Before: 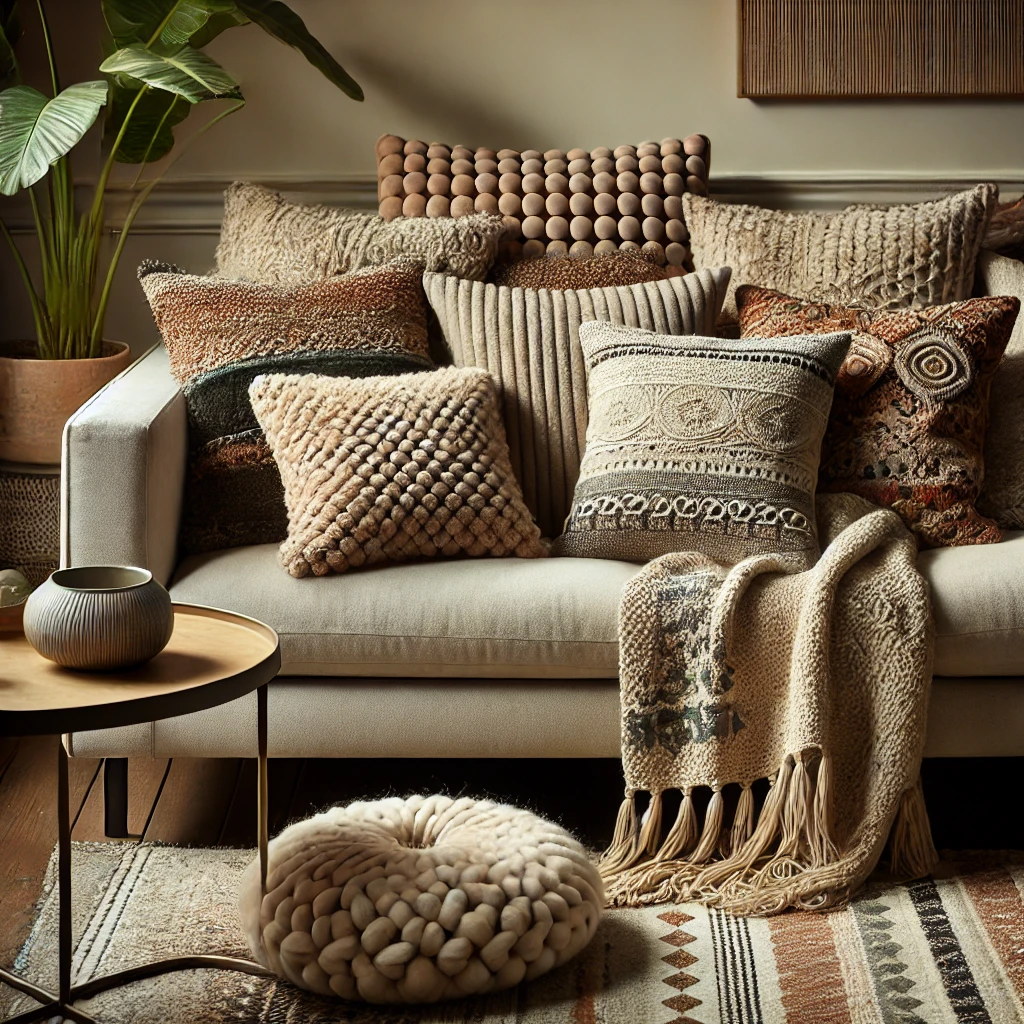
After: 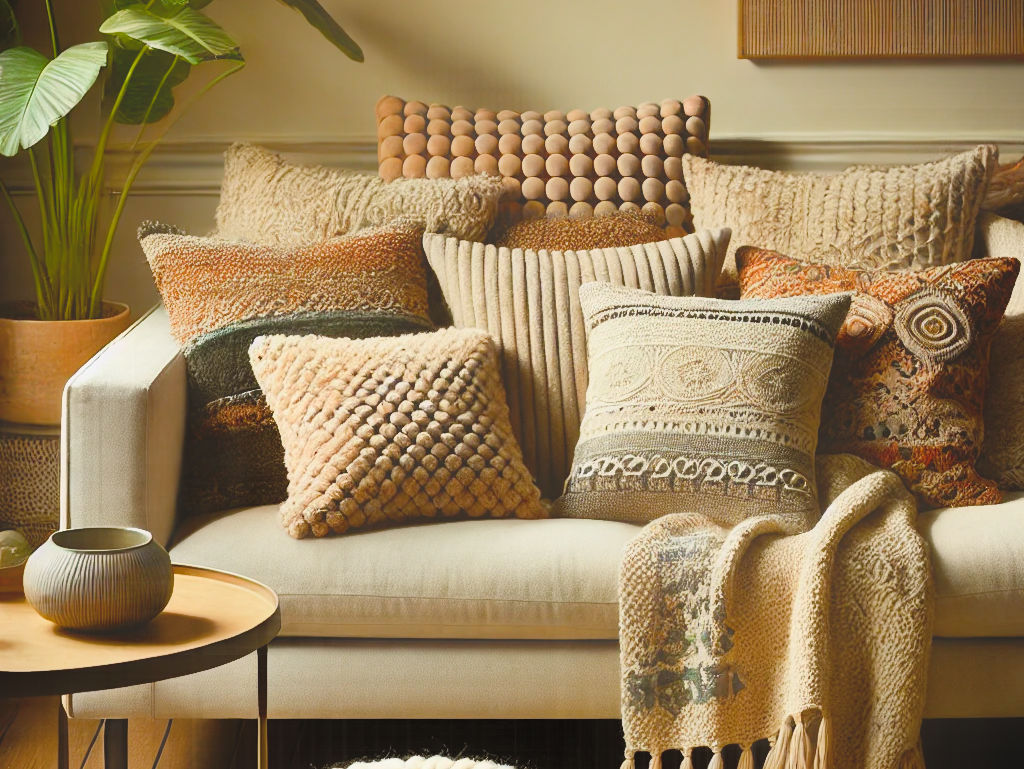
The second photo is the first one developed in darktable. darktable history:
contrast brightness saturation: contrast 0.097, brightness 0.312, saturation 0.148
color balance rgb: shadows lift › chroma 0.869%, shadows lift › hue 113.26°, perceptual saturation grading › global saturation 27.183%, perceptual saturation grading › highlights -28.15%, perceptual saturation grading › mid-tones 15.11%, perceptual saturation grading › shadows 34.072%
crop: top 3.839%, bottom 21.028%
contrast equalizer: octaves 7, y [[0.6 ×6], [0.55 ×6], [0 ×6], [0 ×6], [0 ×6]], mix -1
